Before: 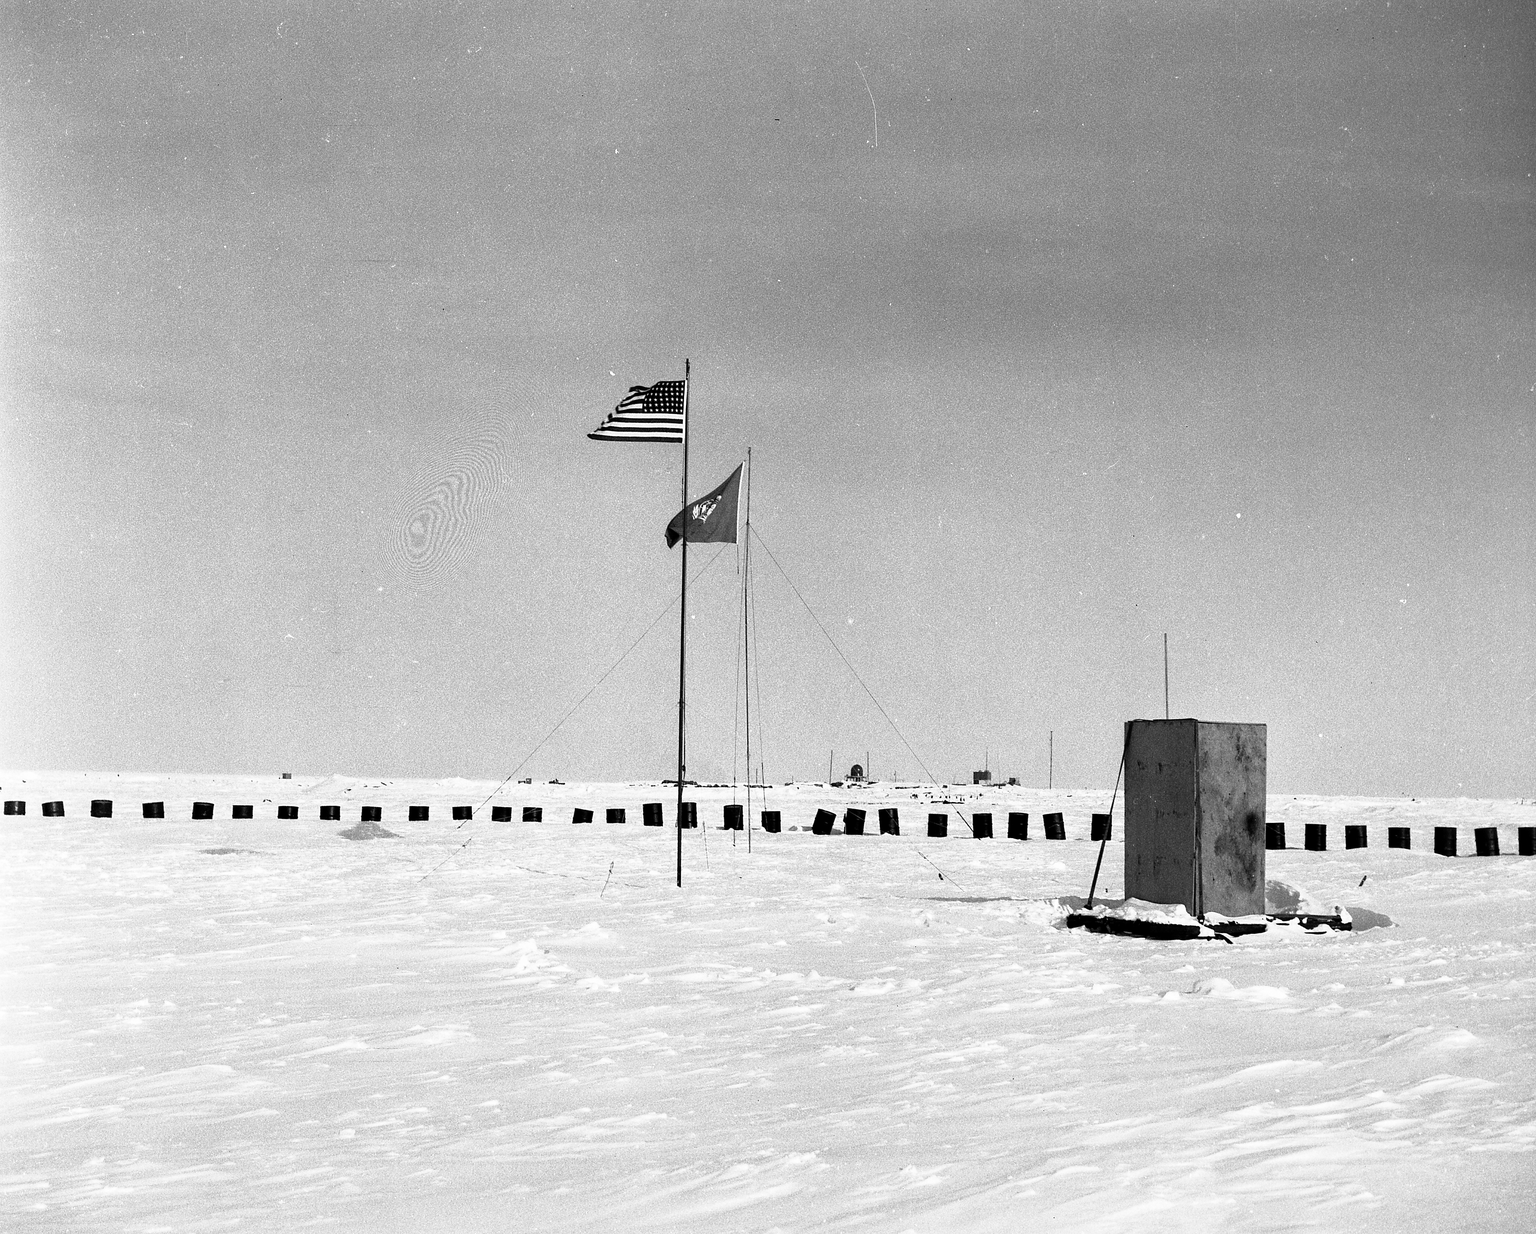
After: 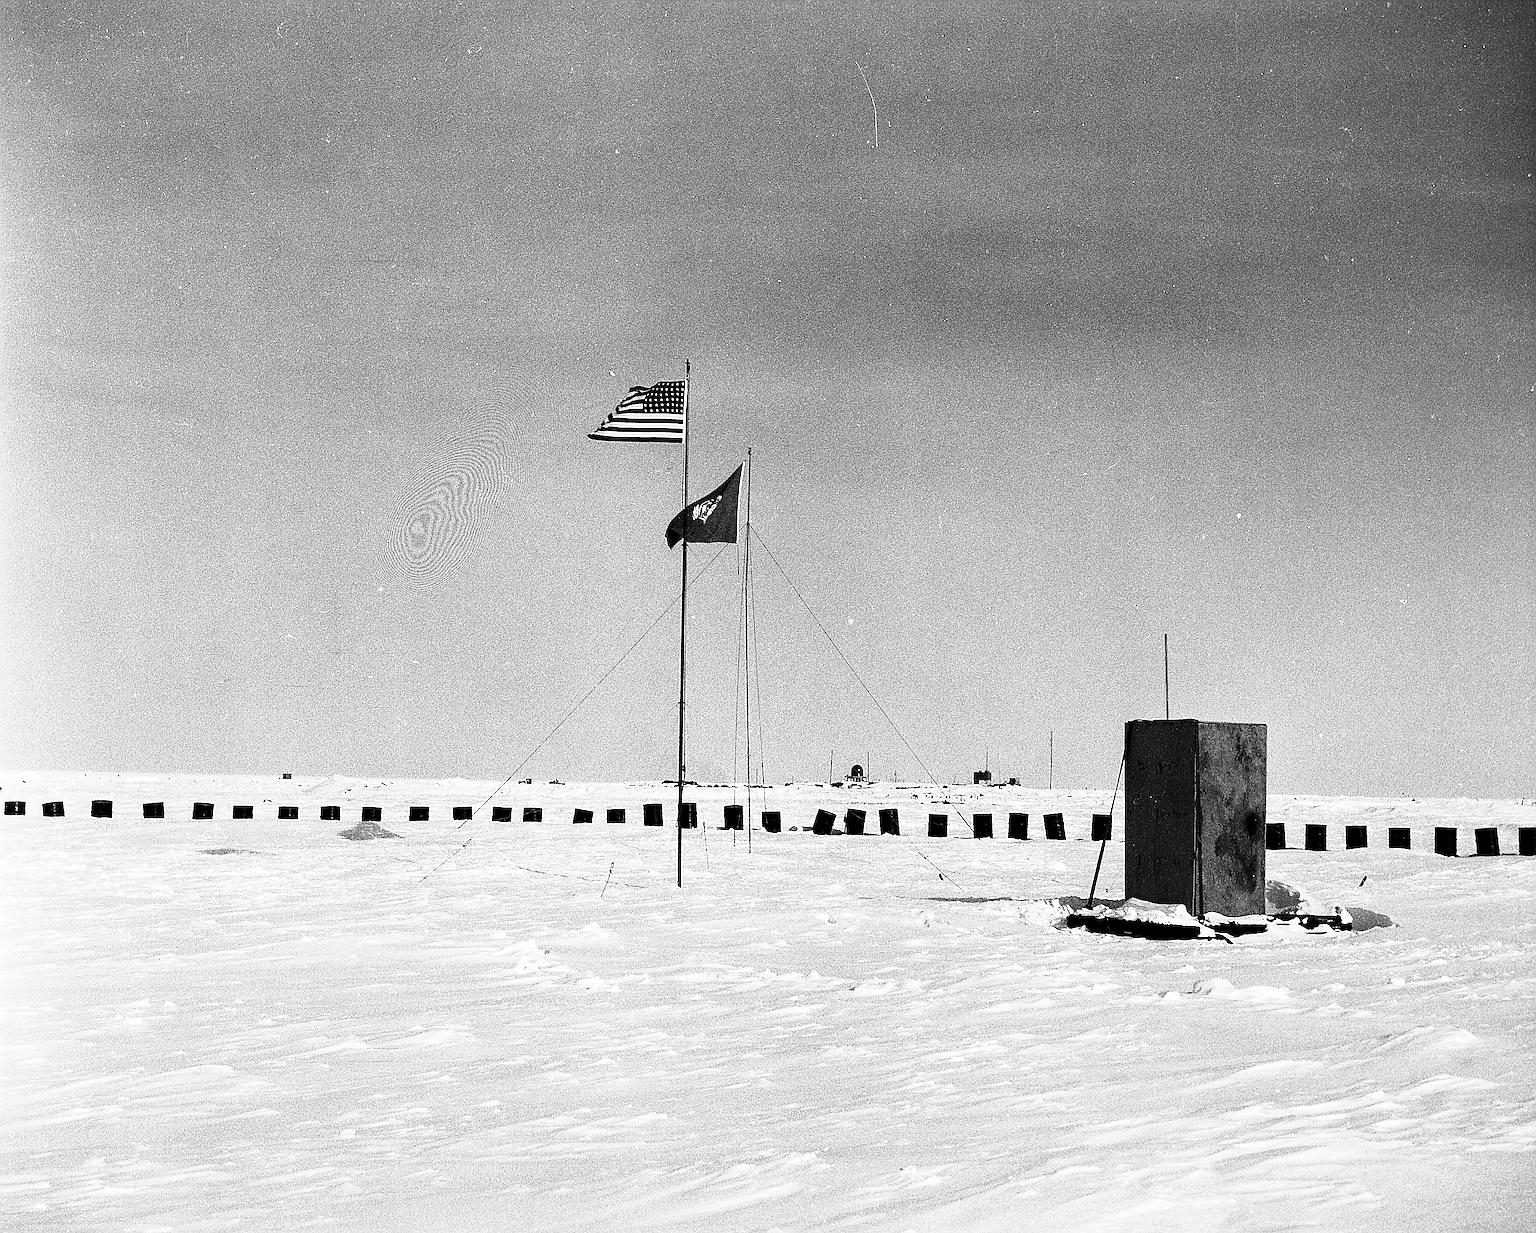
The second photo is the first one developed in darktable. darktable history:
contrast brightness saturation: contrast 0.241, brightness -0.24, saturation 0.148
sharpen: radius 1.383, amount 1.256, threshold 0.761
